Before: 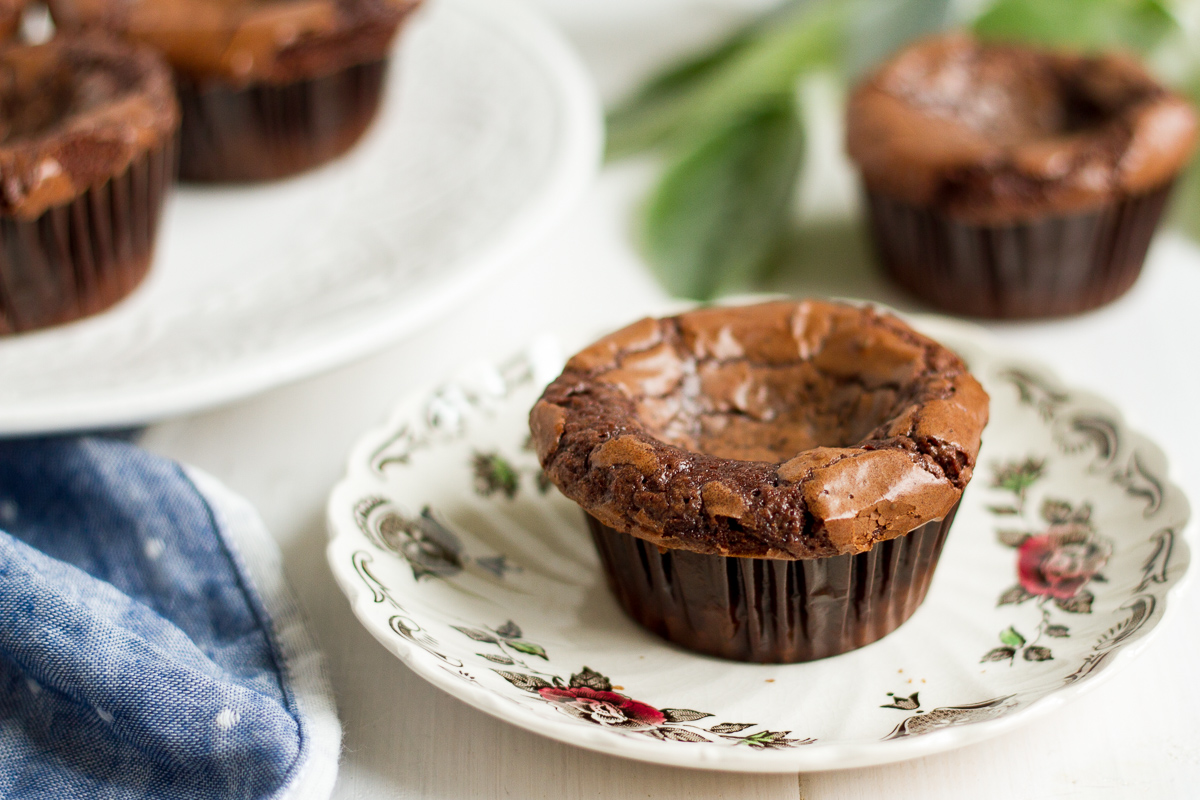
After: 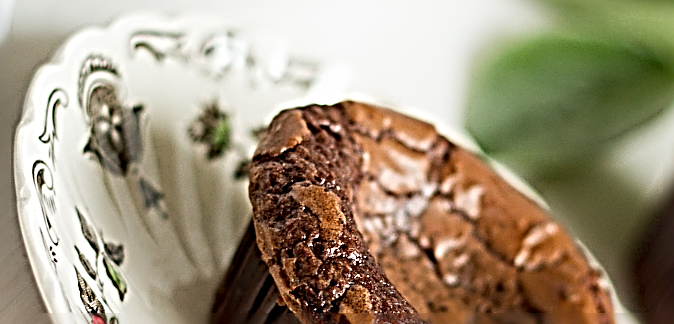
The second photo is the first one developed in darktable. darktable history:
exposure: compensate exposure bias true, compensate highlight preservation false
sharpen: radius 4.006, amount 1.987
crop and rotate: angle -44.36°, top 16.809%, right 0.923%, bottom 11.617%
